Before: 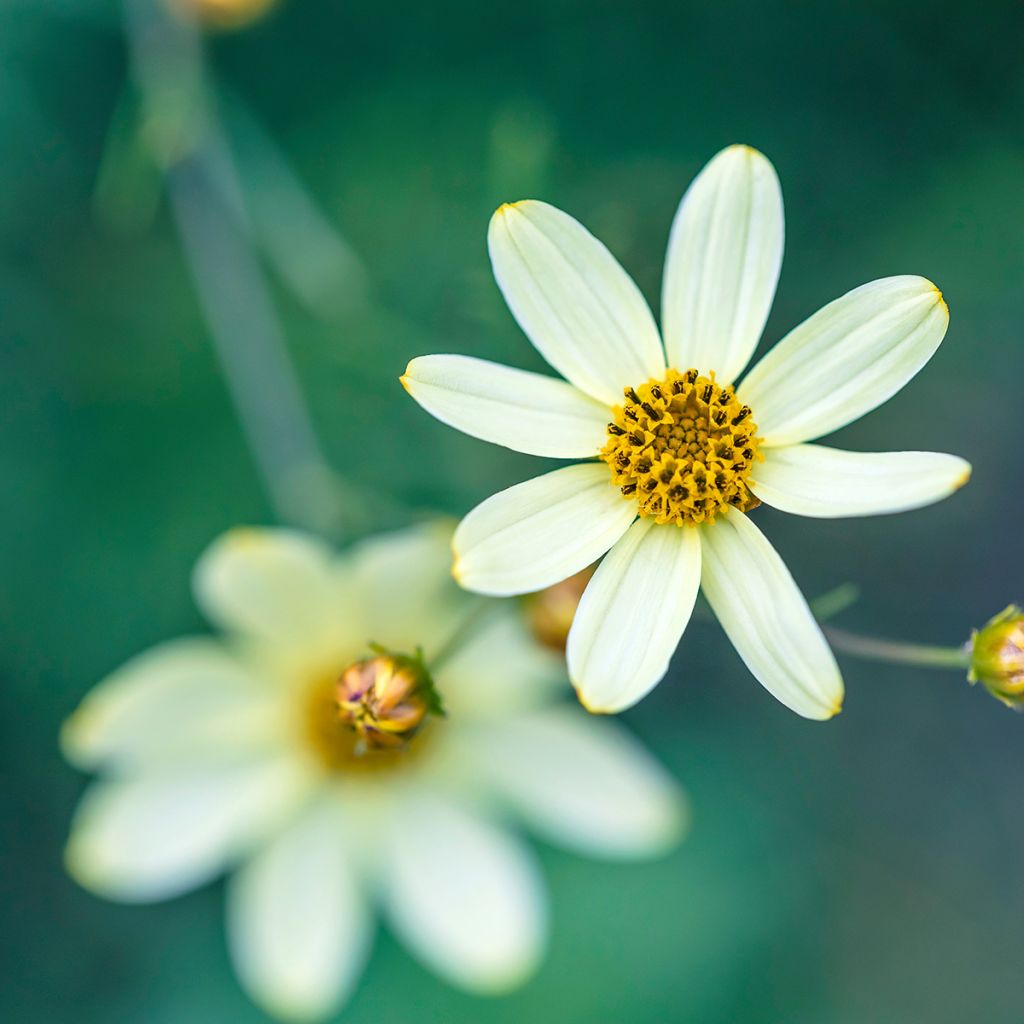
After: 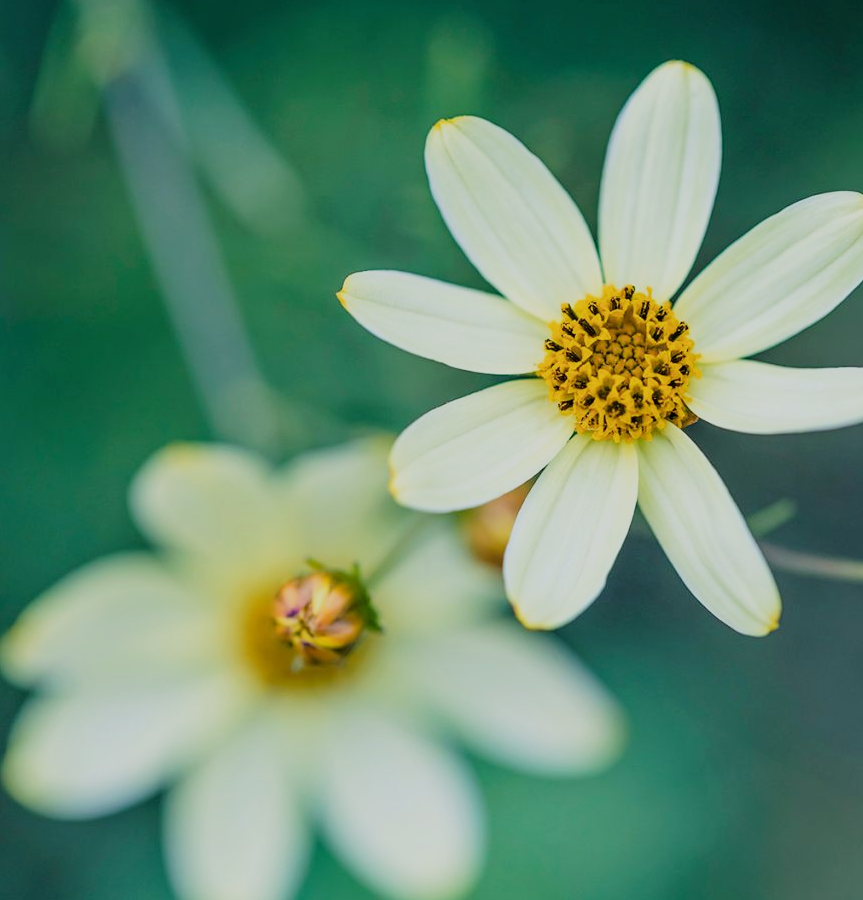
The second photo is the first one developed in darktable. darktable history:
filmic rgb: black relative exposure -7.65 EV, white relative exposure 4.56 EV, hardness 3.61
crop: left 6.174%, top 8.282%, right 9.533%, bottom 3.823%
